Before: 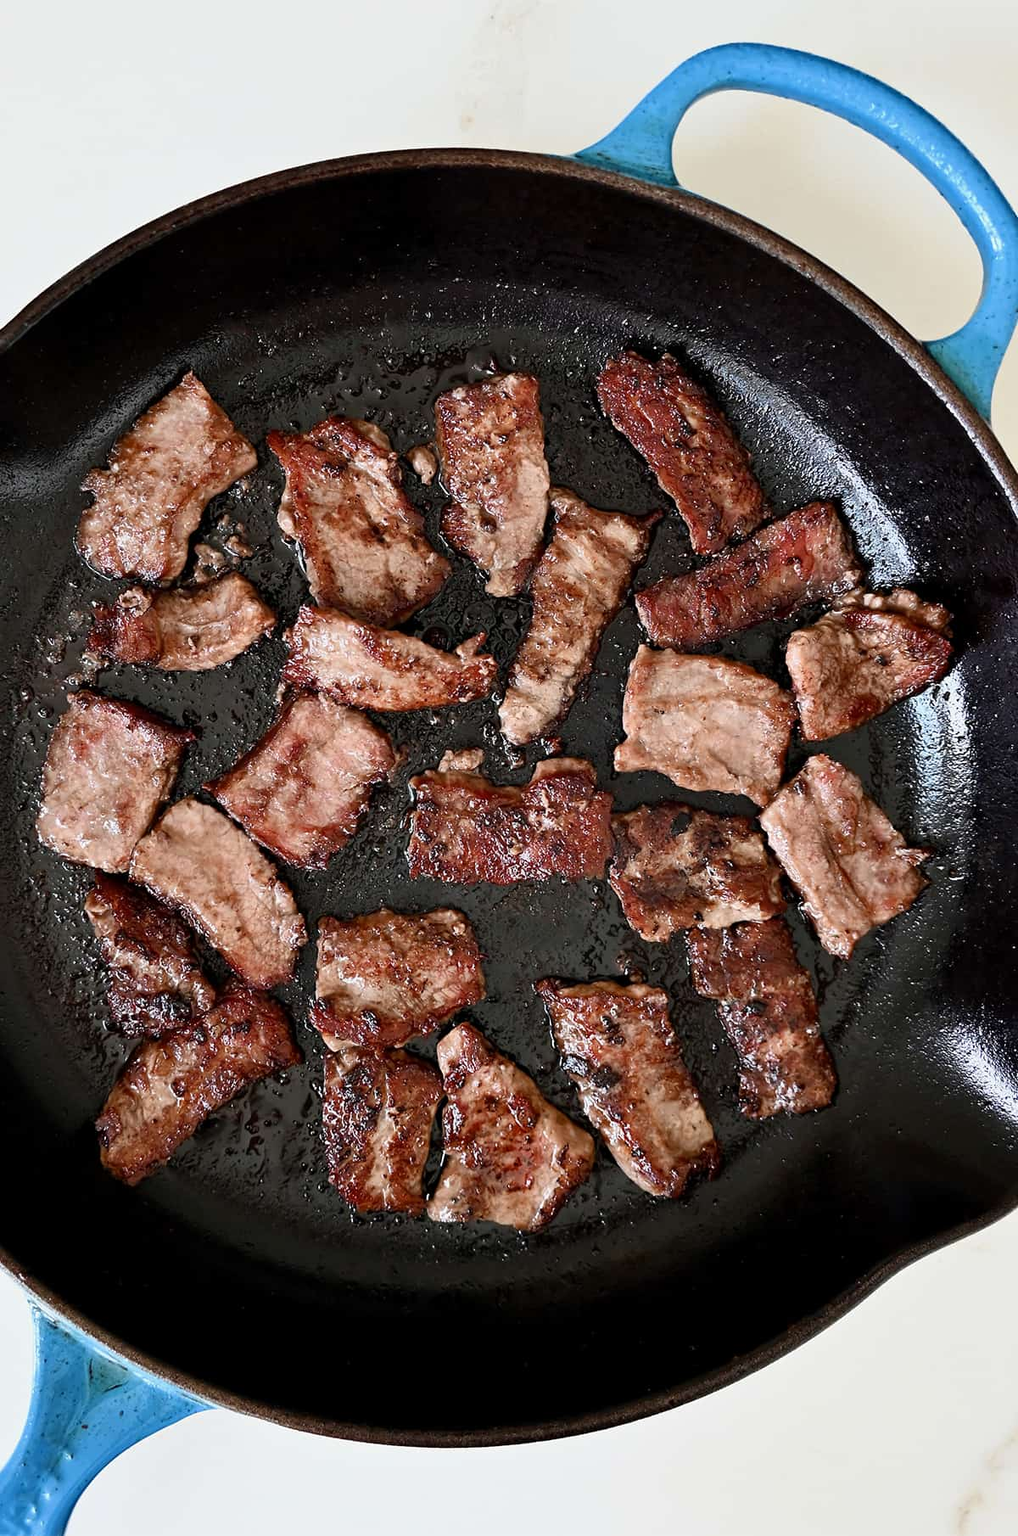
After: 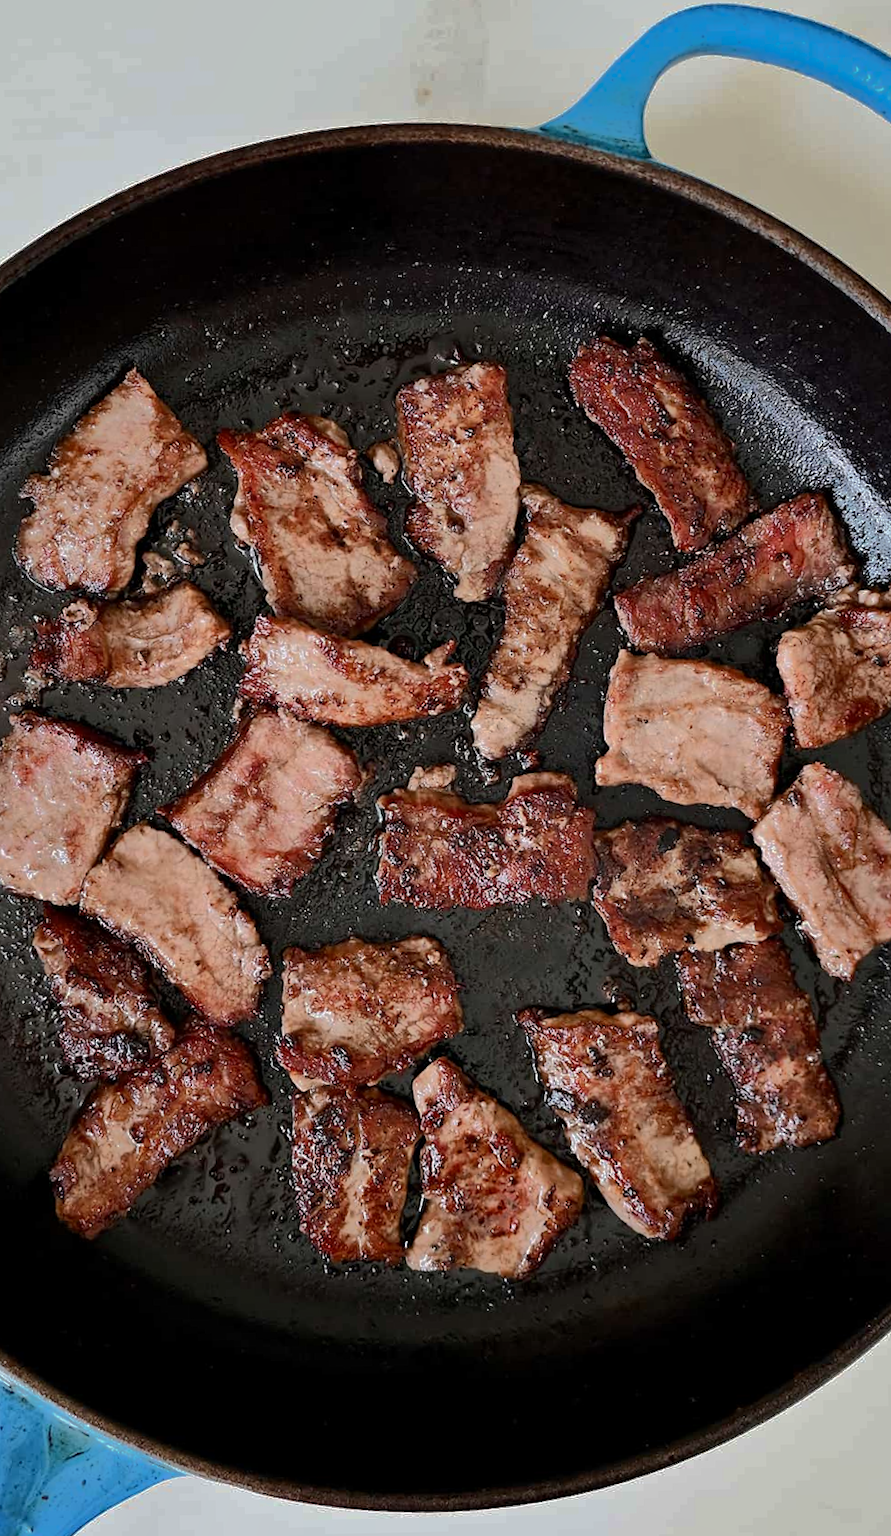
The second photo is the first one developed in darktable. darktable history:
shadows and highlights: shadows -18.42, highlights -73.09
contrast brightness saturation: contrast 0.052
crop and rotate: angle 1.22°, left 4.221%, top 0.733%, right 11.179%, bottom 2.655%
